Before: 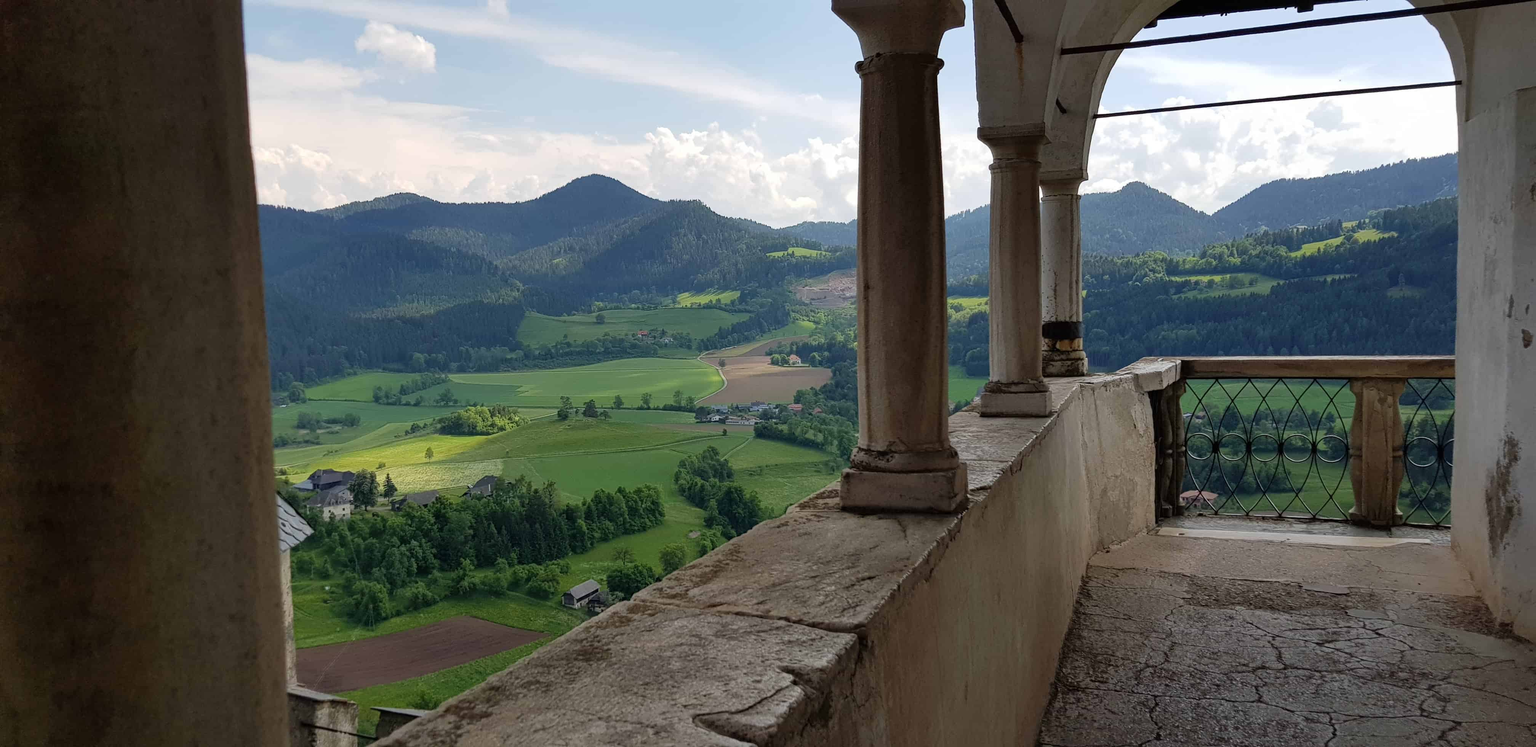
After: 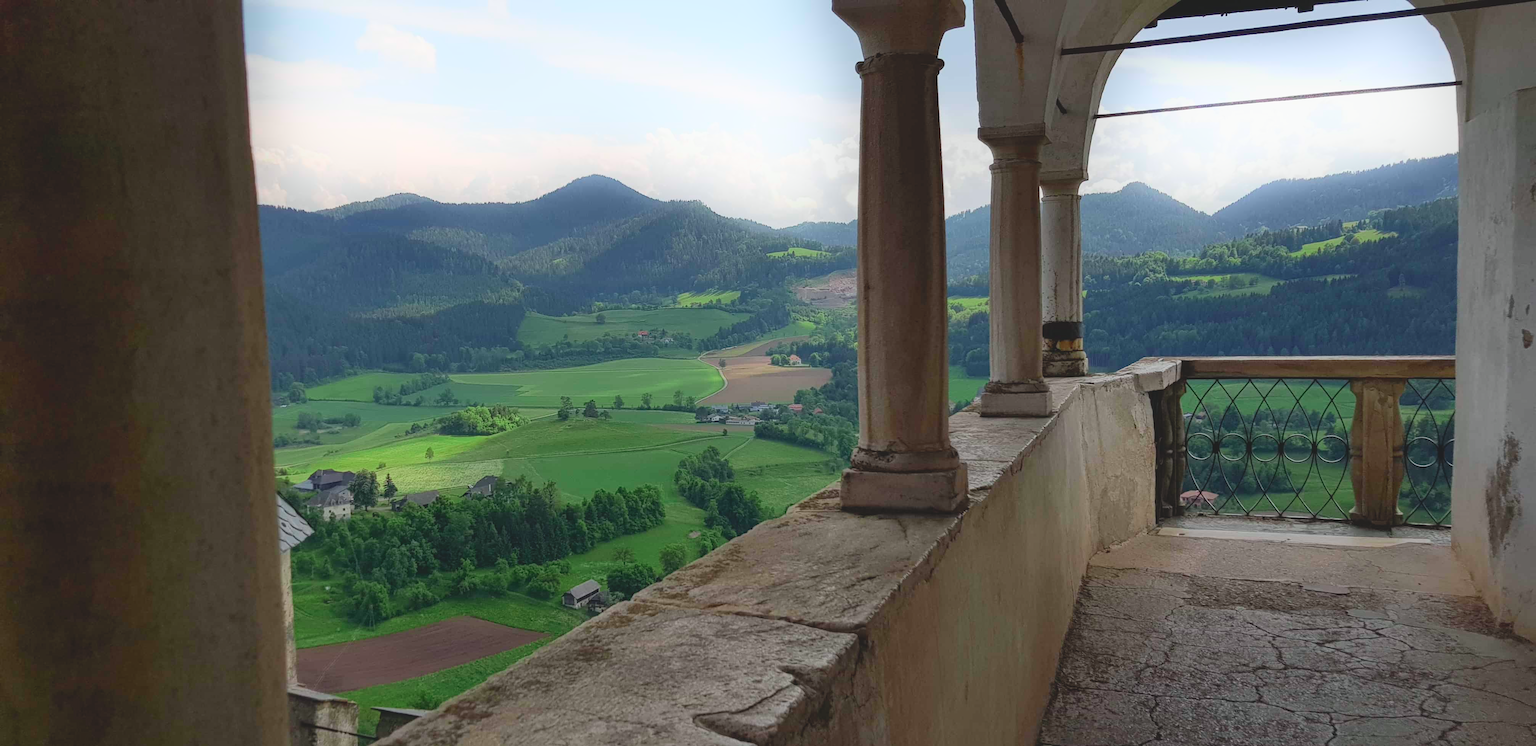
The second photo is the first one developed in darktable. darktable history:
shadows and highlights: shadows -21.3, highlights 100, soften with gaussian
contrast brightness saturation: contrast -0.28
exposure: compensate highlight preservation false
color zones: curves: ch2 [(0, 0.5) (0.143, 0.517) (0.286, 0.571) (0.429, 0.522) (0.571, 0.5) (0.714, 0.5) (0.857, 0.5) (1, 0.5)]
tone curve: curves: ch0 [(0, 0.01) (0.037, 0.032) (0.131, 0.108) (0.275, 0.258) (0.483, 0.512) (0.61, 0.661) (0.696, 0.742) (0.792, 0.834) (0.911, 0.936) (0.997, 0.995)]; ch1 [(0, 0) (0.308, 0.29) (0.425, 0.411) (0.503, 0.502) (0.551, 0.563) (0.683, 0.706) (0.746, 0.77) (1, 1)]; ch2 [(0, 0) (0.246, 0.233) (0.36, 0.352) (0.415, 0.415) (0.485, 0.487) (0.502, 0.502) (0.525, 0.523) (0.545, 0.552) (0.587, 0.6) (0.636, 0.652) (0.711, 0.729) (0.845, 0.855) (0.998, 0.977)], color space Lab, independent channels, preserve colors none
